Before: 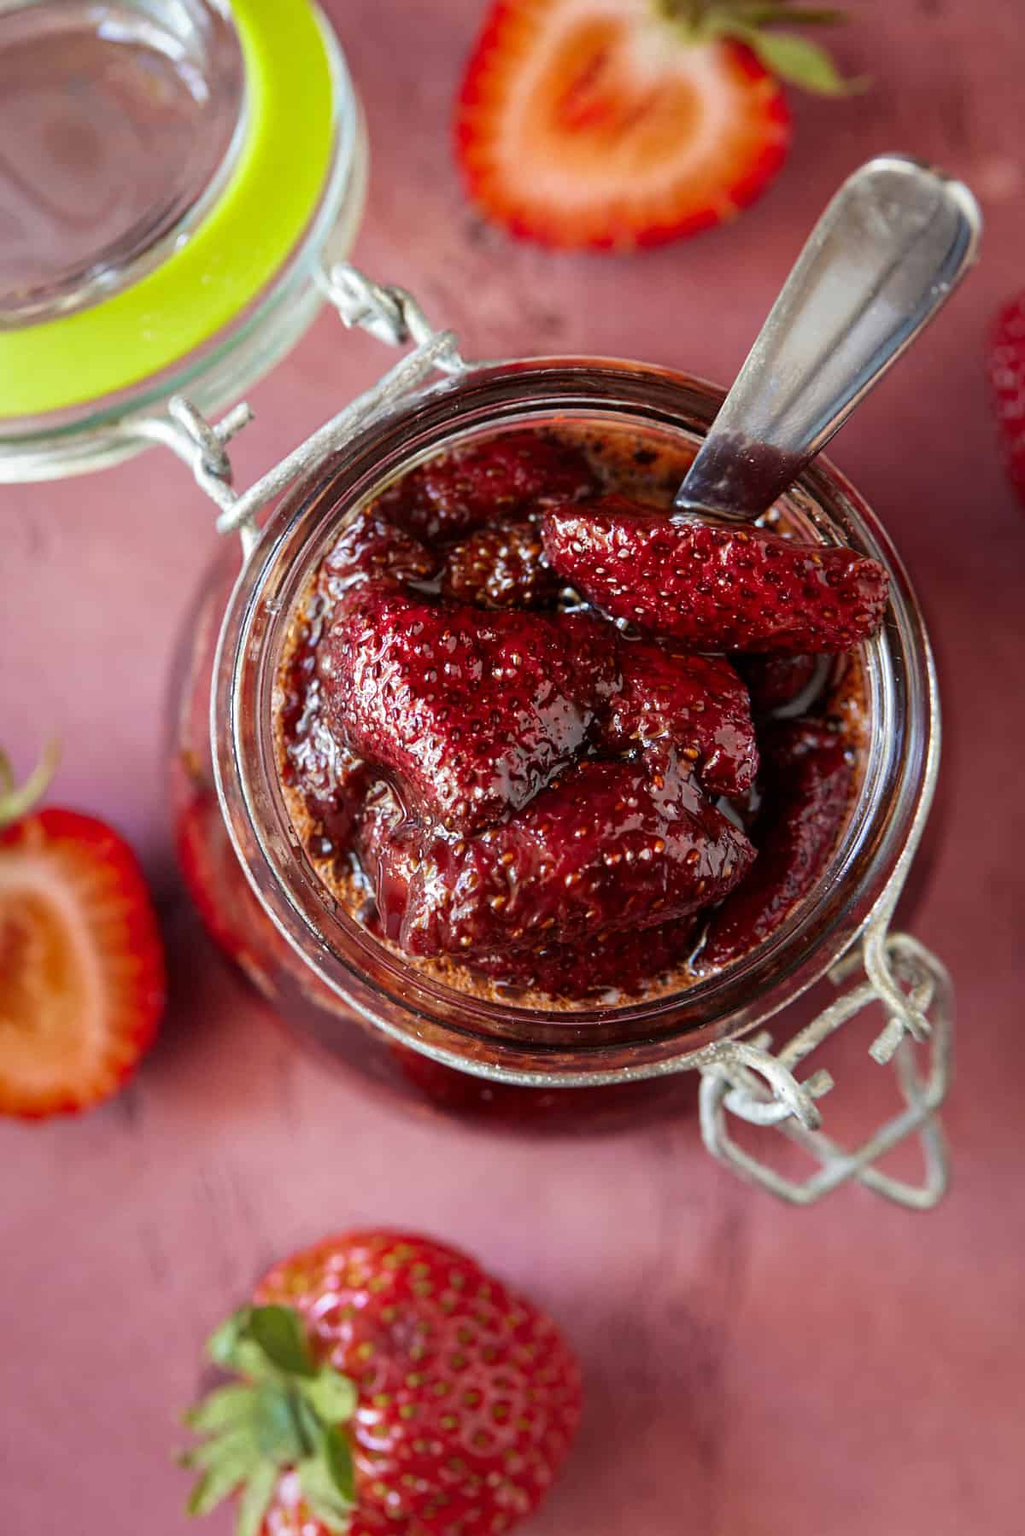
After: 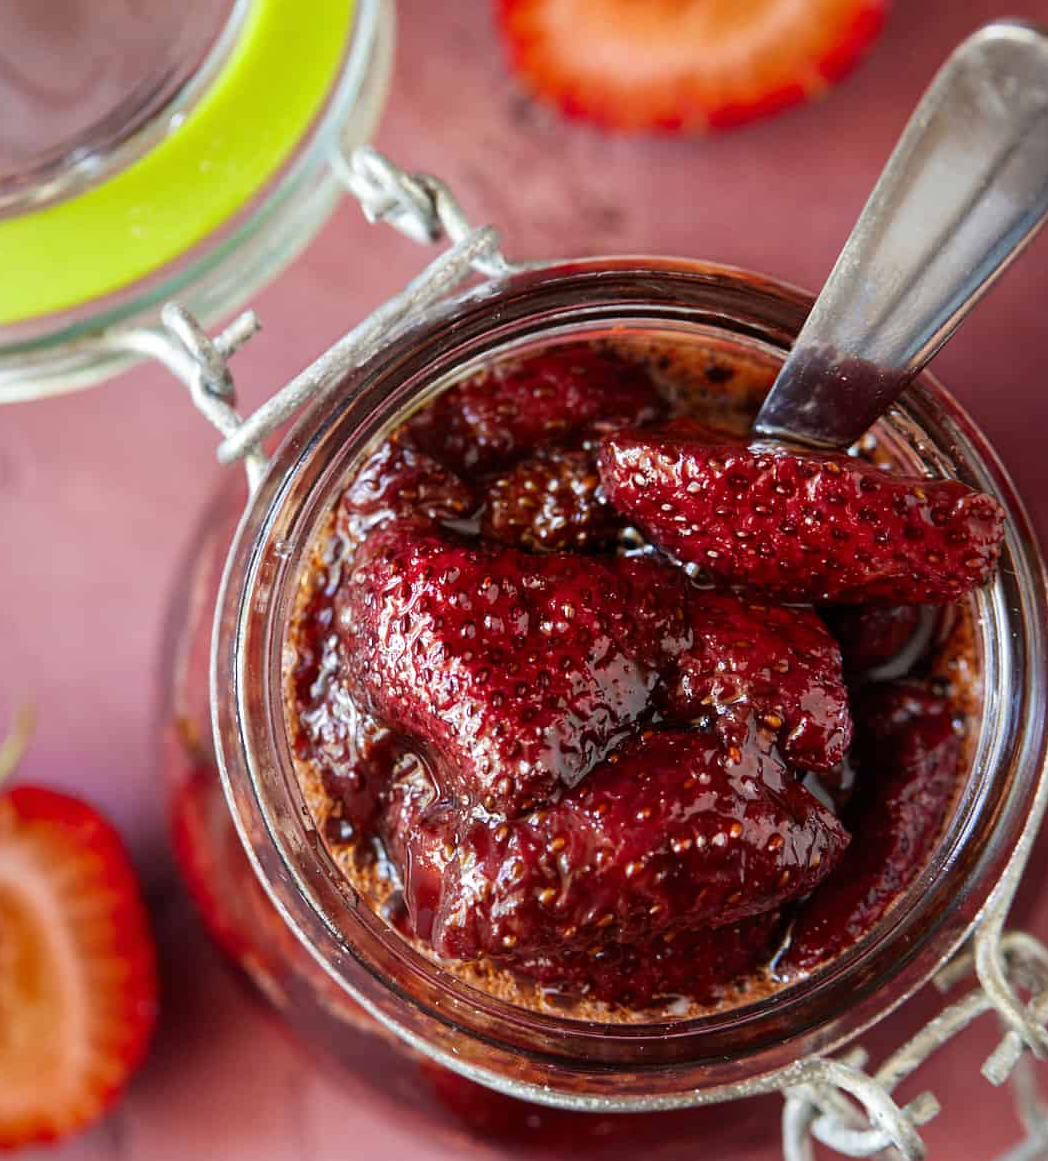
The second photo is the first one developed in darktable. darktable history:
crop: left 3.015%, top 8.969%, right 9.647%, bottom 26.457%
shadows and highlights: shadows 62.66, white point adjustment 0.37, highlights -34.44, compress 83.82%
